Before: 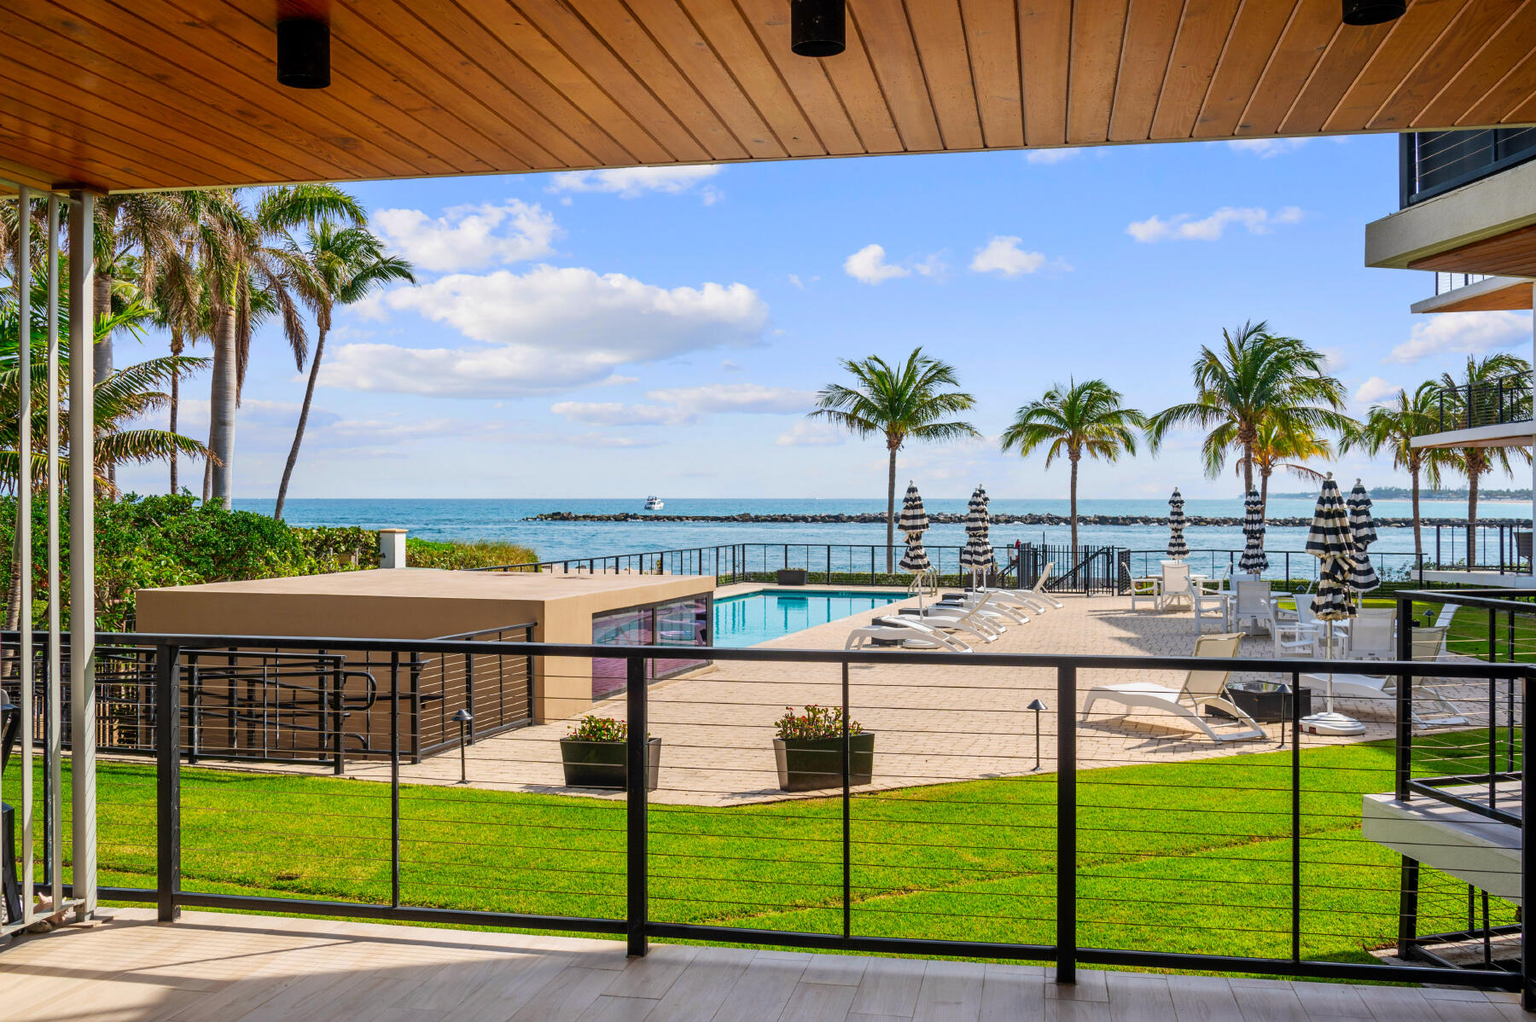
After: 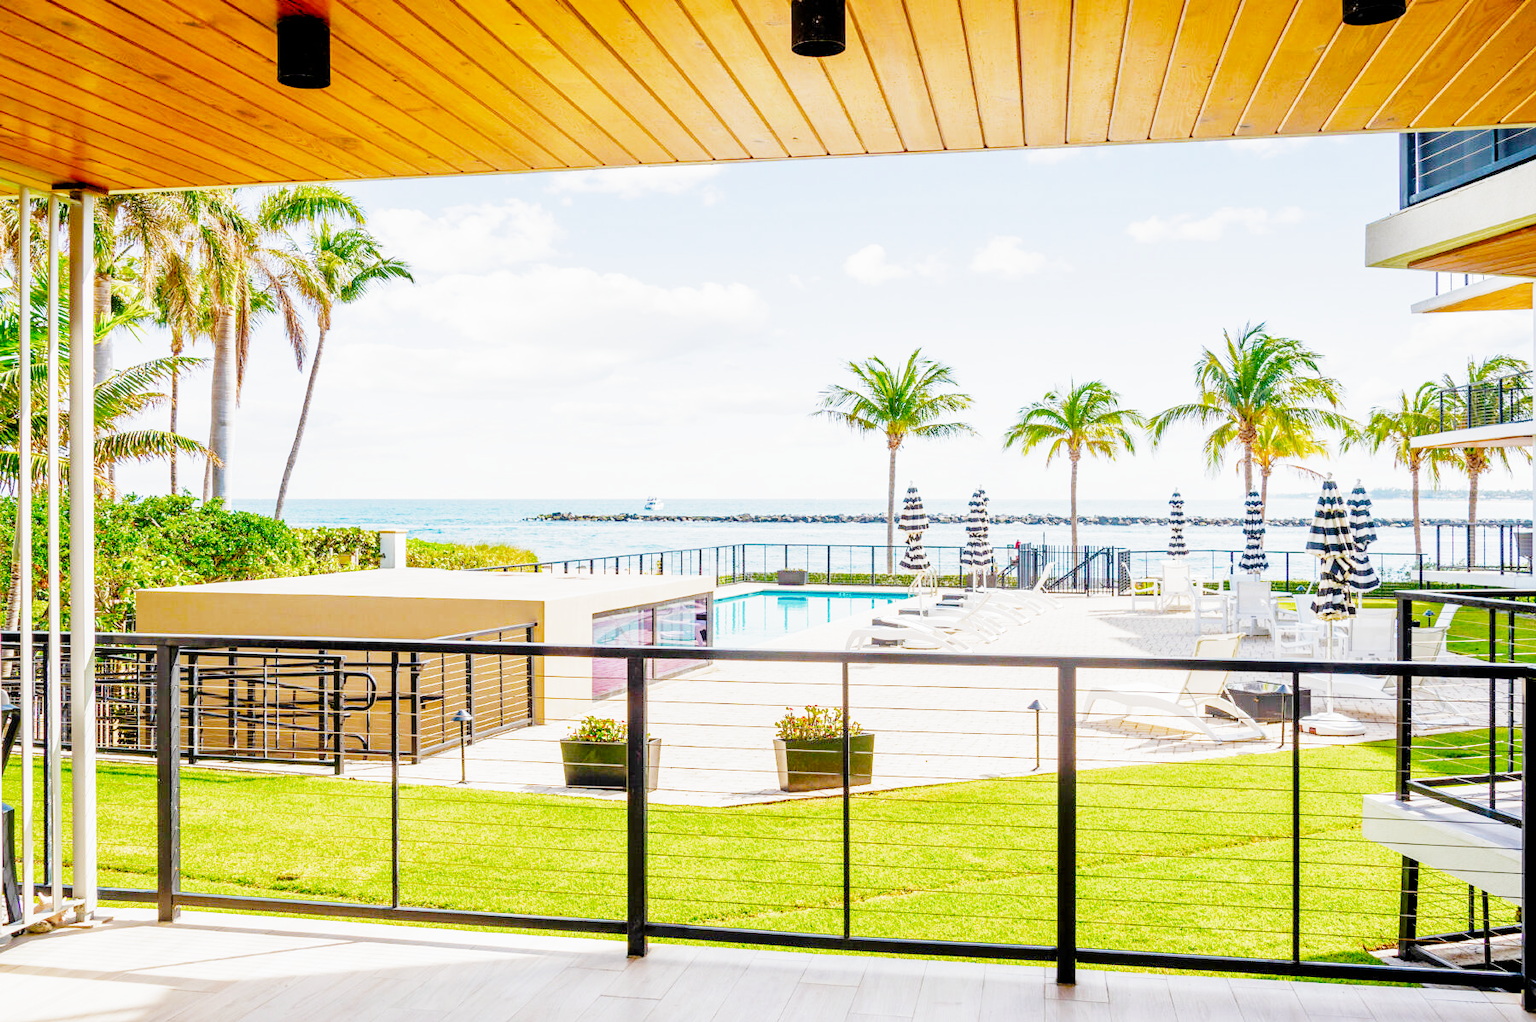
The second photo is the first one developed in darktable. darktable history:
exposure: black level correction 0.001, exposure 2.67 EV, compensate exposure bias true, compensate highlight preservation false
filmic rgb: black relative exposure -6.92 EV, white relative exposure 5.64 EV, hardness 2.86, preserve chrominance no, color science v5 (2021)
color balance rgb: perceptual saturation grading › global saturation 30.354%, global vibrance 20%
